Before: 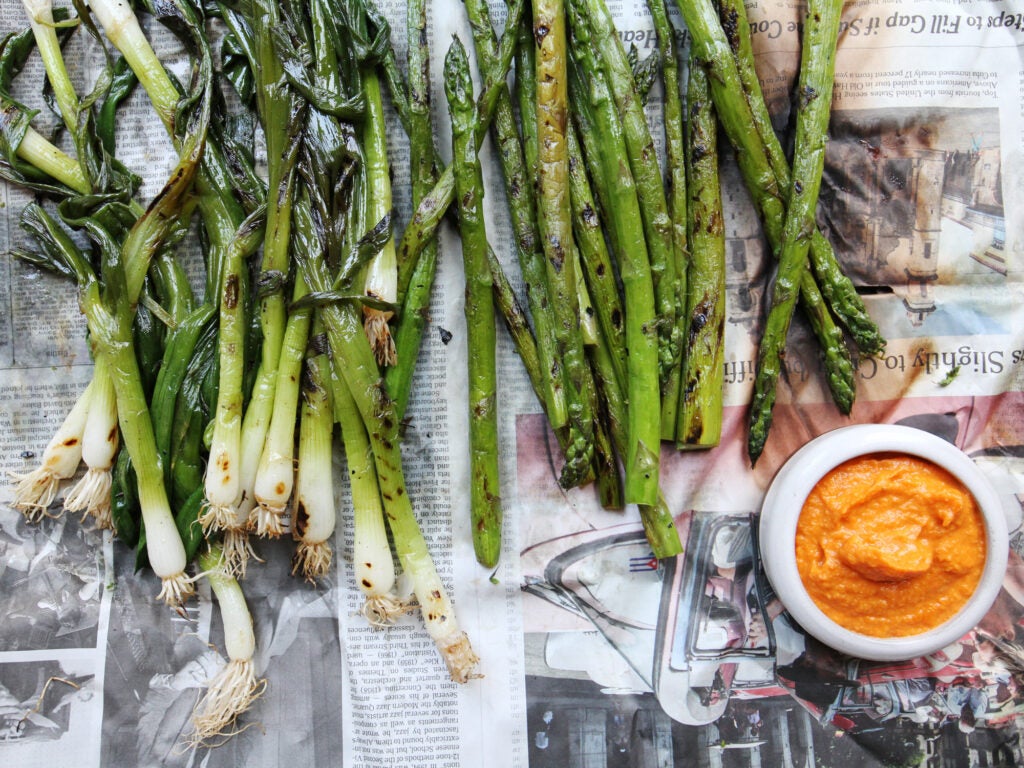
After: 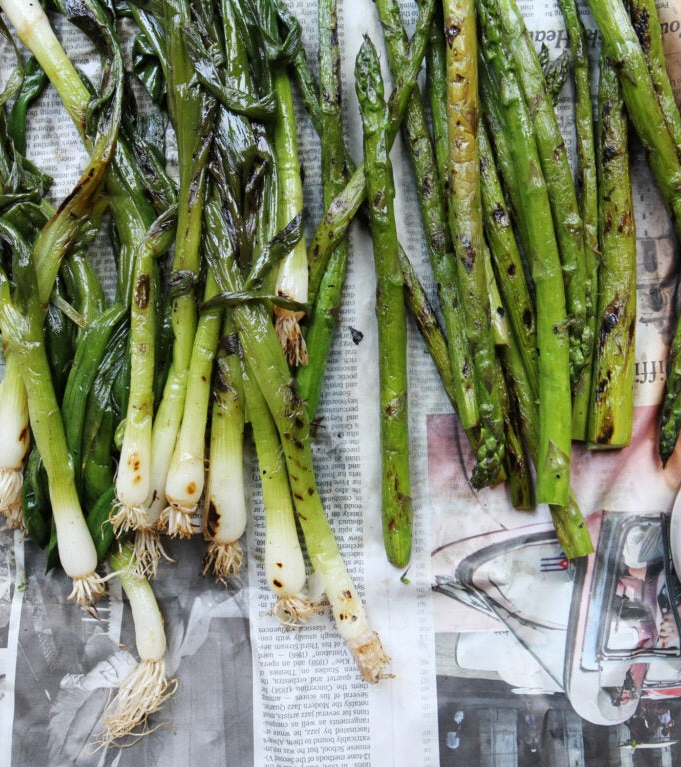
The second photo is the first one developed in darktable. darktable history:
crop and rotate: left 8.732%, right 24.676%
